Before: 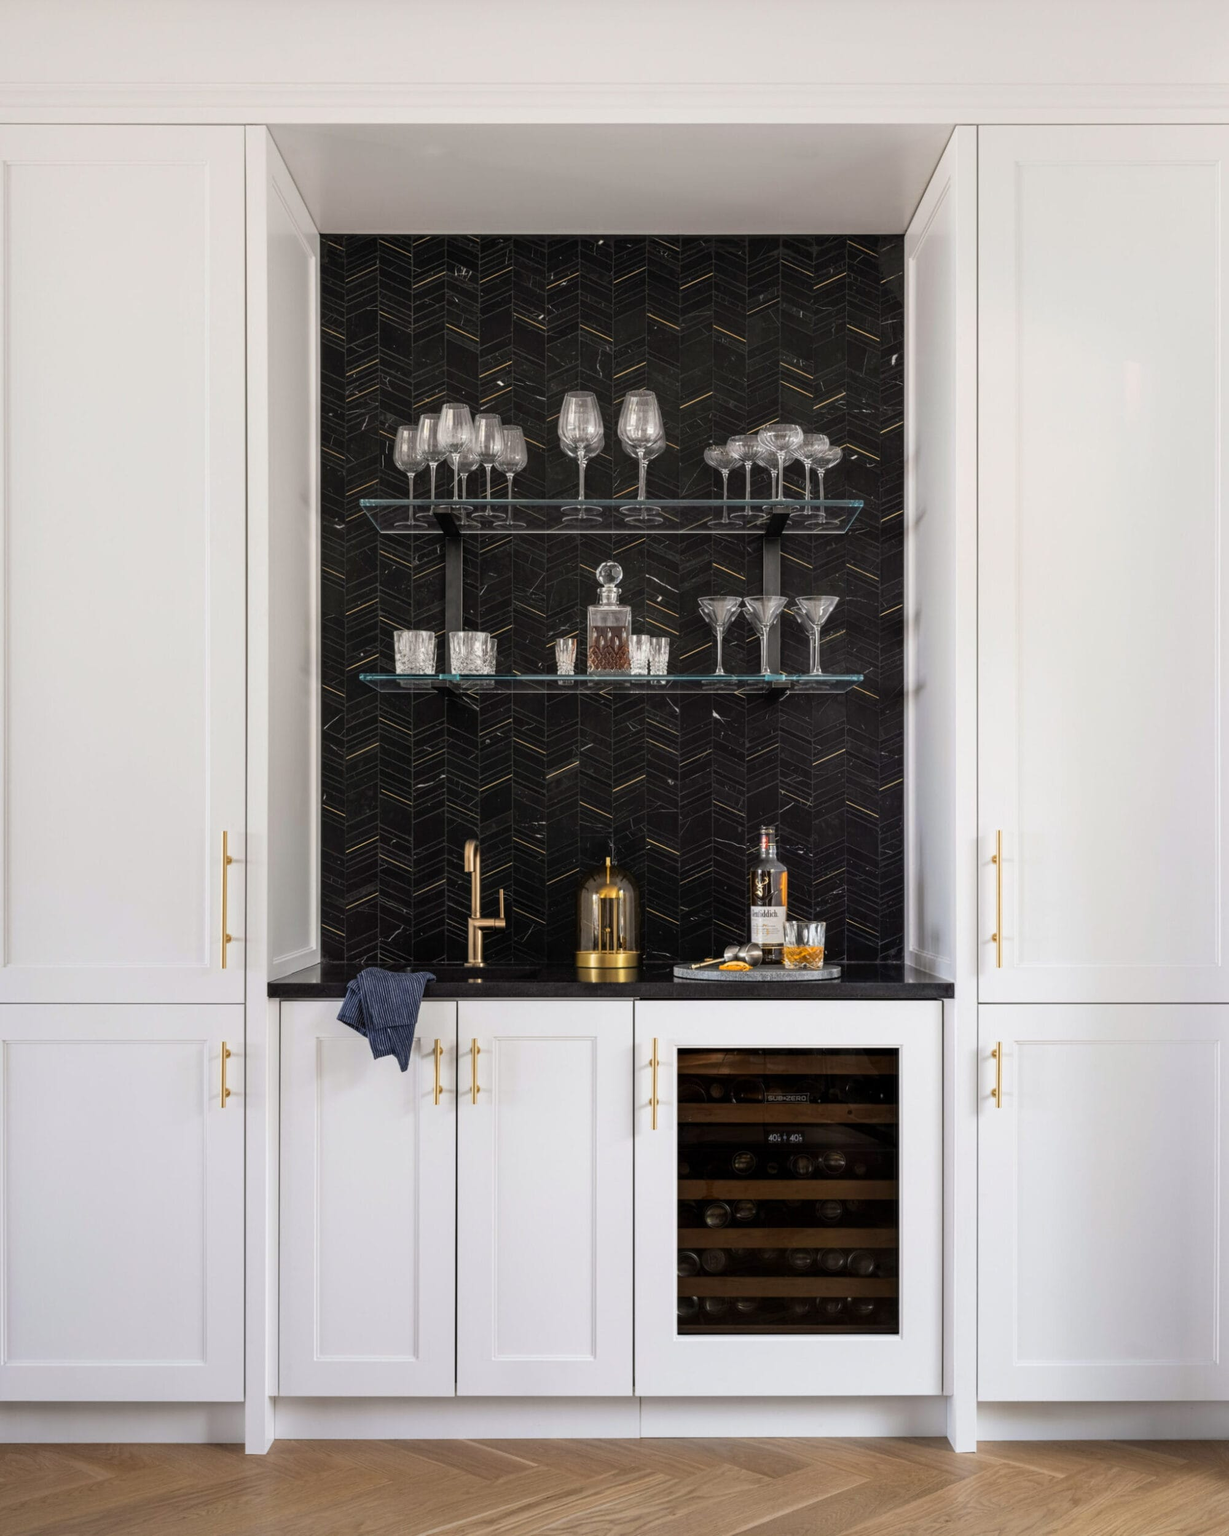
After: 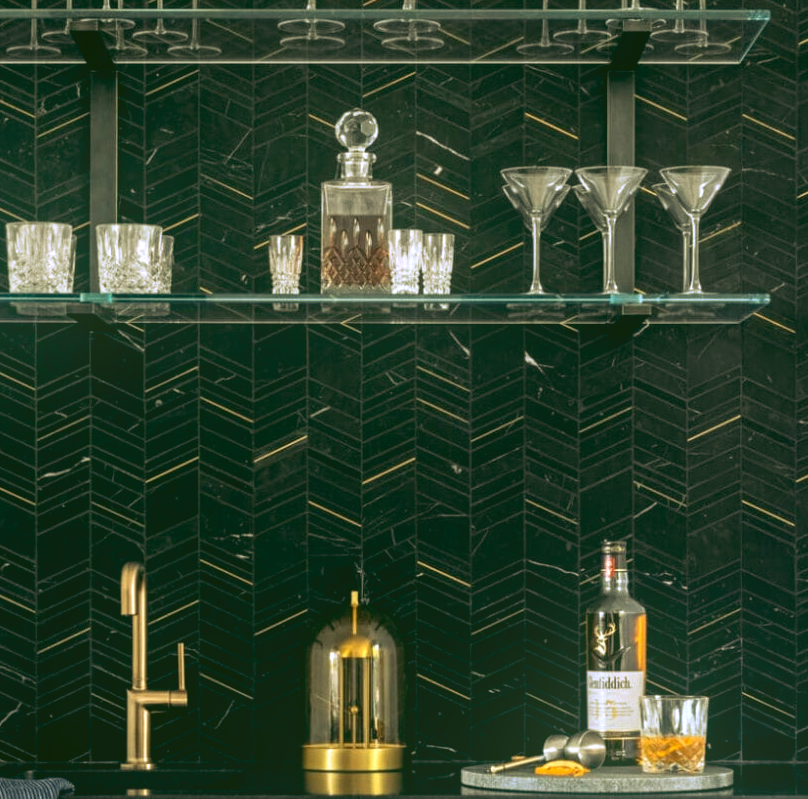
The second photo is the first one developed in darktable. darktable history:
white balance: red 1.009, blue 0.985
bloom: on, module defaults
exposure: black level correction 0, exposure 0.7 EV, compensate highlight preservation false
crop: left 31.751%, top 32.172%, right 27.8%, bottom 35.83%
rgb curve: curves: ch0 [(0.123, 0.061) (0.995, 0.887)]; ch1 [(0.06, 0.116) (1, 0.906)]; ch2 [(0, 0) (0.824, 0.69) (1, 1)], mode RGB, independent channels, compensate middle gray true
